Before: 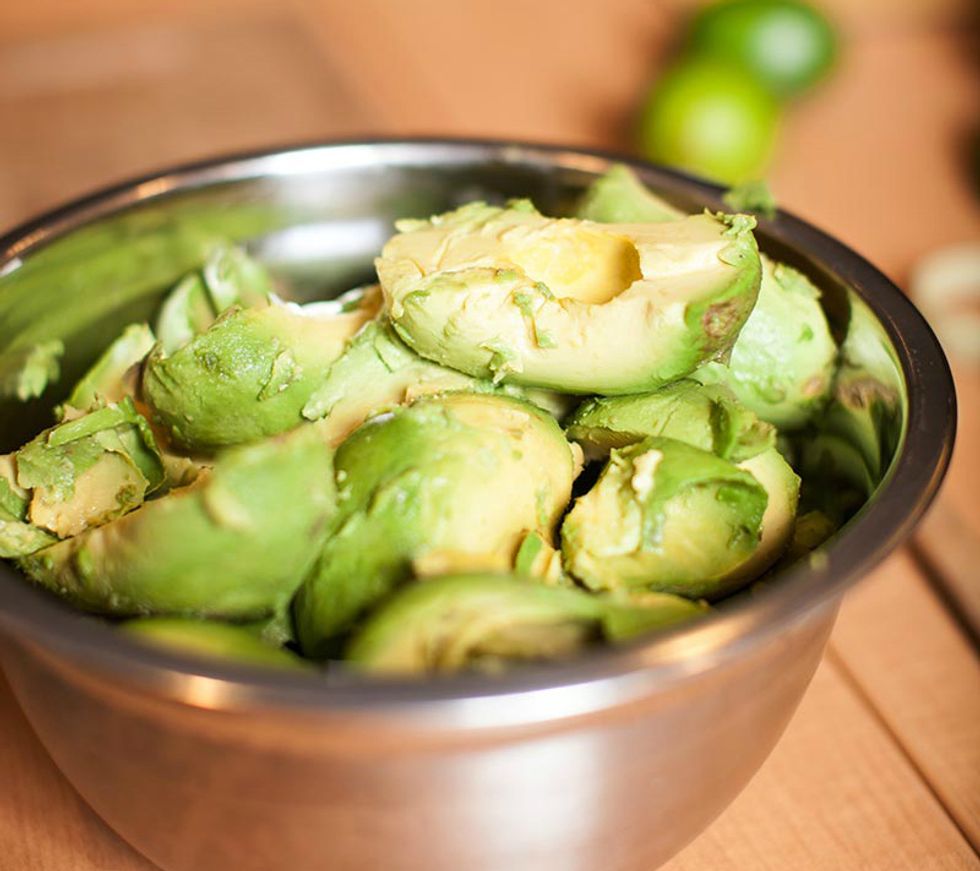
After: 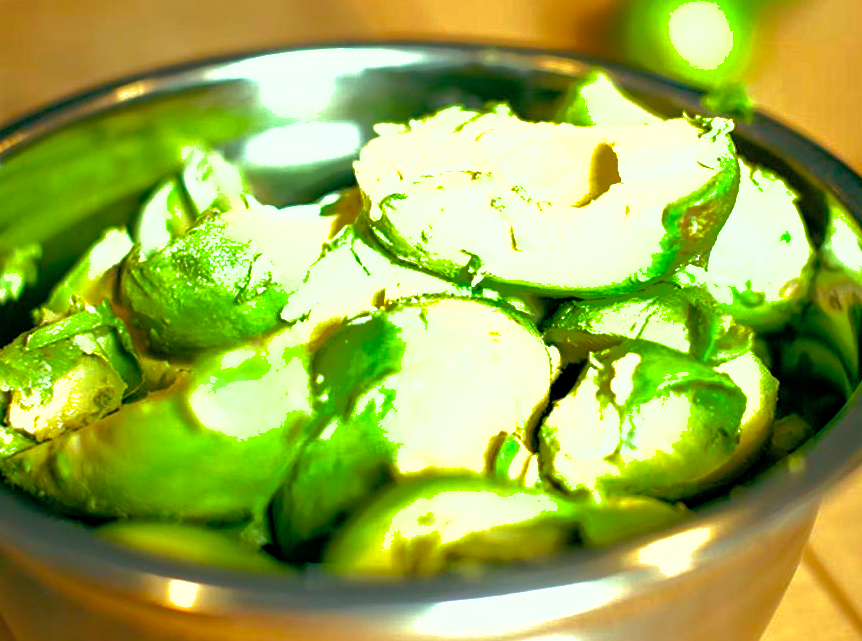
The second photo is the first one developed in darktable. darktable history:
shadows and highlights: shadows 60, highlights -60
crop and rotate: left 2.425%, top 11.305%, right 9.6%, bottom 15.08%
color balance rgb: shadows lift › luminance -7.7%, shadows lift › chroma 2.13%, shadows lift › hue 165.27°, power › luminance -7.77%, power › chroma 1.1%, power › hue 215.88°, highlights gain › luminance 15.15%, highlights gain › chroma 7%, highlights gain › hue 125.57°, global offset › luminance -0.33%, global offset › chroma 0.11%, global offset › hue 165.27°, perceptual saturation grading › global saturation 24.42%, perceptual saturation grading › highlights -24.42%, perceptual saturation grading › mid-tones 24.42%, perceptual saturation grading › shadows 40%, perceptual brilliance grading › global brilliance -5%, perceptual brilliance grading › highlights 24.42%, perceptual brilliance grading › mid-tones 7%, perceptual brilliance grading › shadows -5%
